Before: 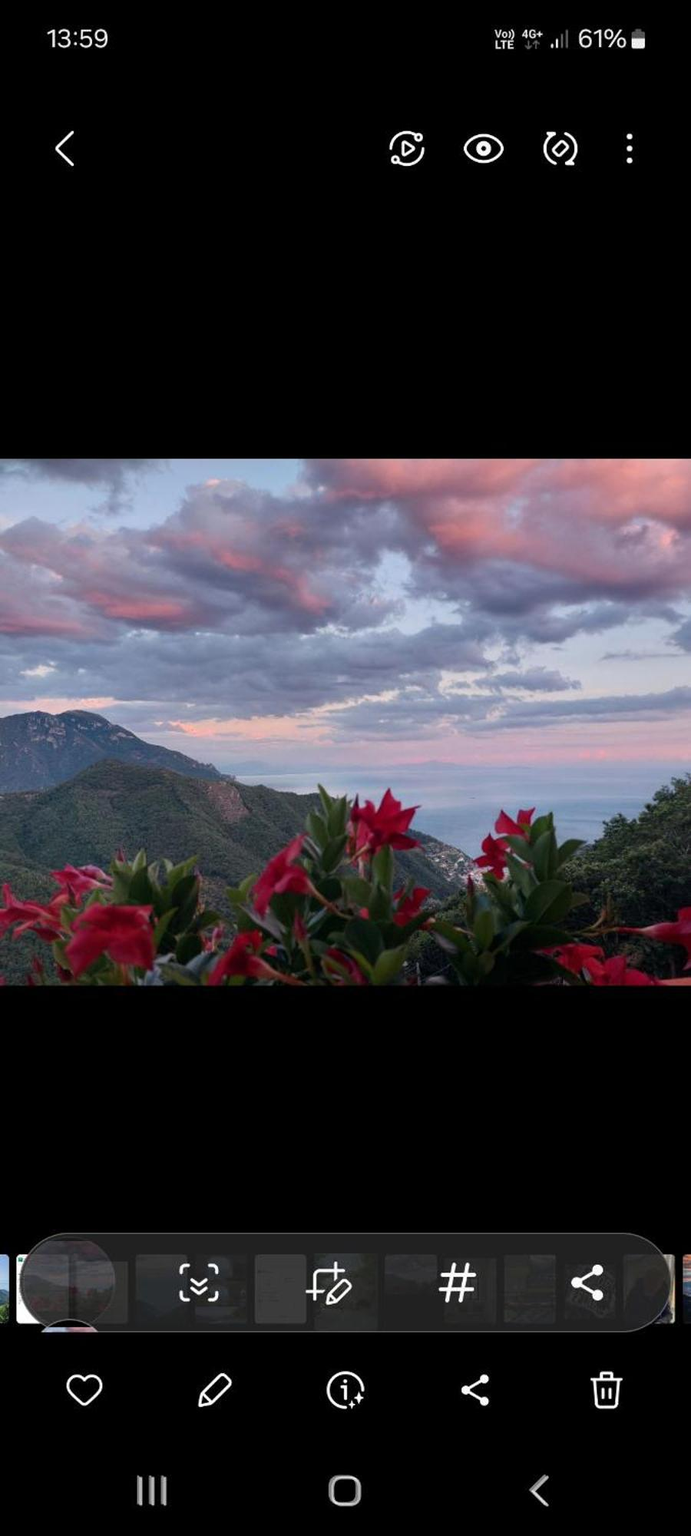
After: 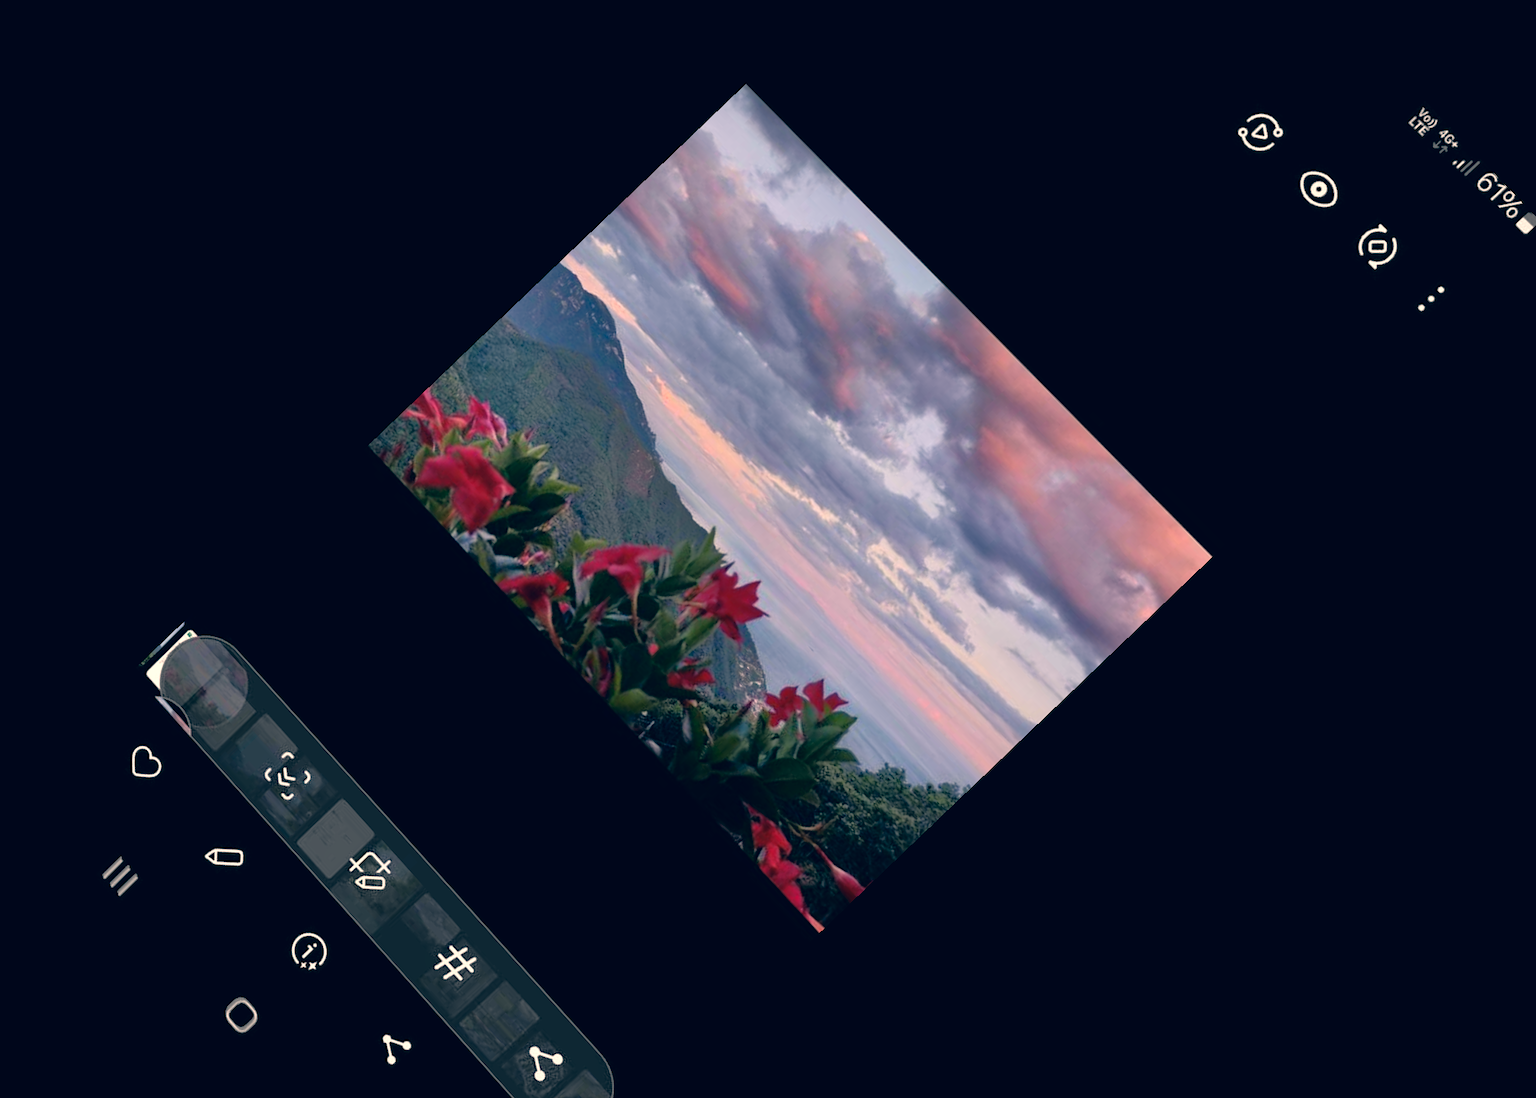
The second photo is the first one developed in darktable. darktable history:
crop and rotate: angle -46.26°, top 16.234%, right 0.912%, bottom 11.704%
rotate and perspective: rotation 0.074°, lens shift (vertical) 0.096, lens shift (horizontal) -0.041, crop left 0.043, crop right 0.952, crop top 0.024, crop bottom 0.979
tone equalizer: -8 EV -0.528 EV, -7 EV -0.319 EV, -6 EV -0.083 EV, -5 EV 0.413 EV, -4 EV 0.985 EV, -3 EV 0.791 EV, -2 EV -0.01 EV, -1 EV 0.14 EV, +0 EV -0.012 EV, smoothing 1
color correction: highlights a* 10.32, highlights b* 14.66, shadows a* -9.59, shadows b* -15.02
exposure: exposure -0.048 EV, compensate highlight preservation false
